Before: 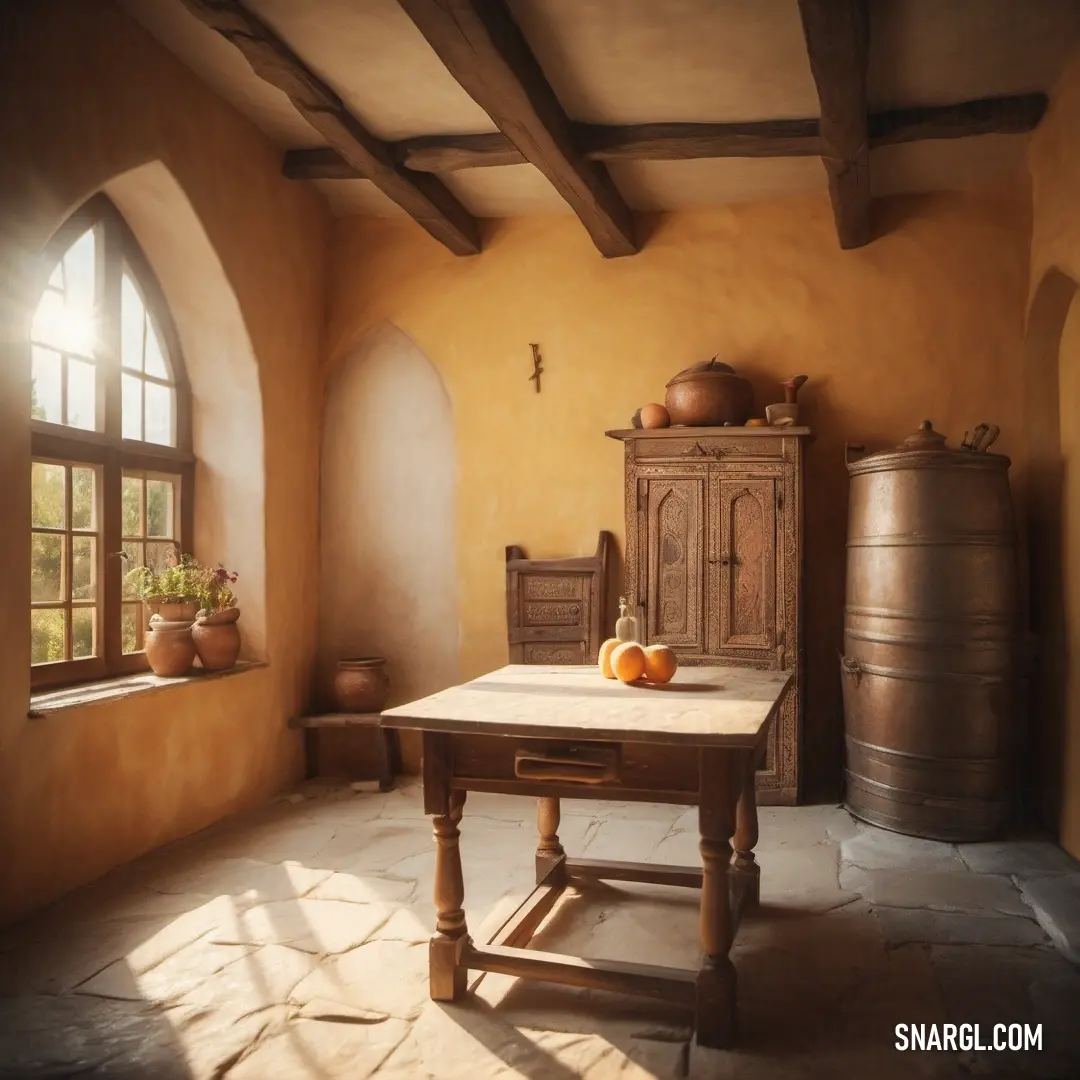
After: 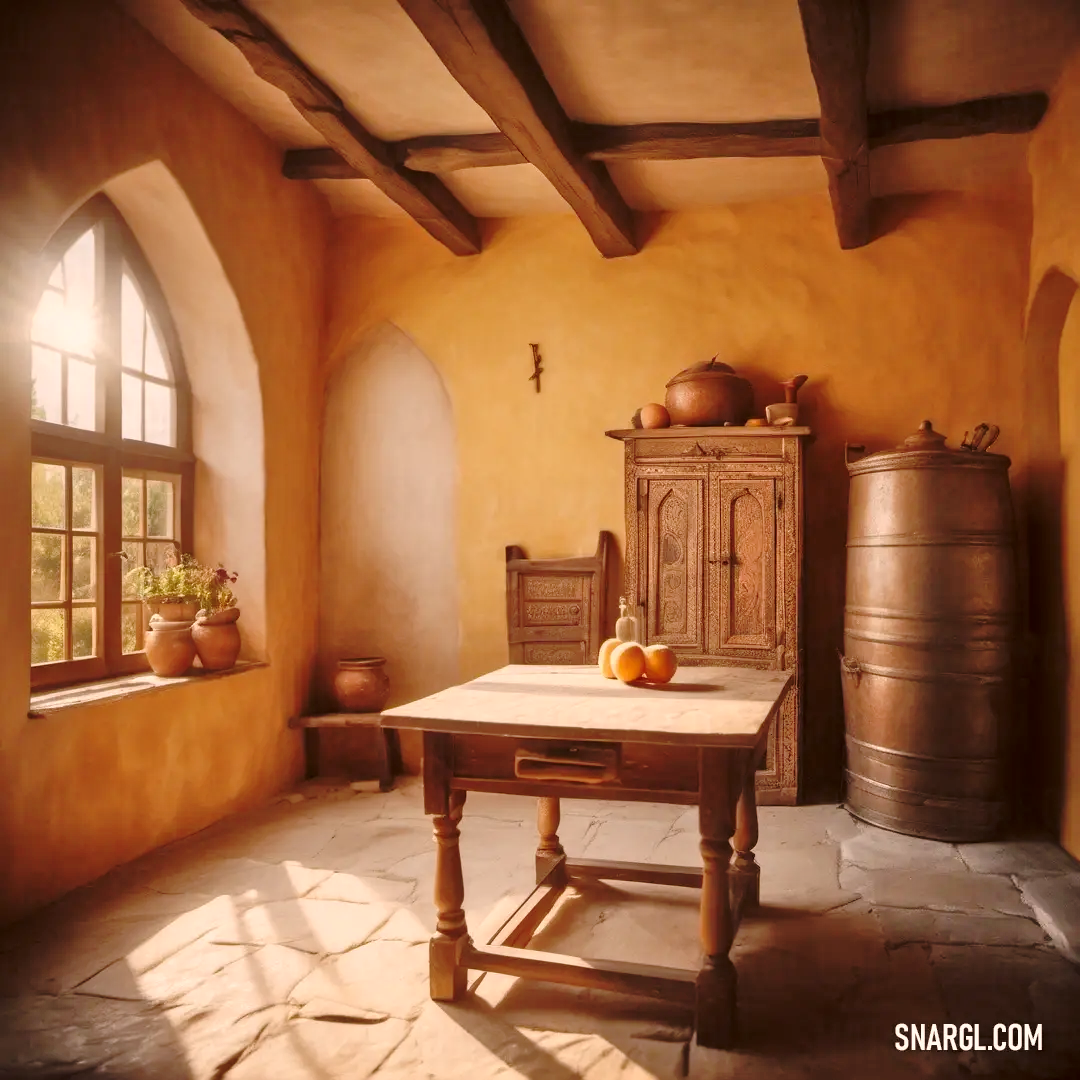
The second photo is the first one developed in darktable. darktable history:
base curve: curves: ch0 [(0, 0) (0.073, 0.04) (0.157, 0.139) (0.492, 0.492) (0.758, 0.758) (1, 1)], preserve colors none
color correction: highlights a* 10.24, highlights b* 9.77, shadows a* 8.26, shadows b* 7.58, saturation 0.82
tone equalizer: -7 EV 0.158 EV, -6 EV 0.635 EV, -5 EV 1.18 EV, -4 EV 1.31 EV, -3 EV 1.18 EV, -2 EV 0.6 EV, -1 EV 0.149 EV
